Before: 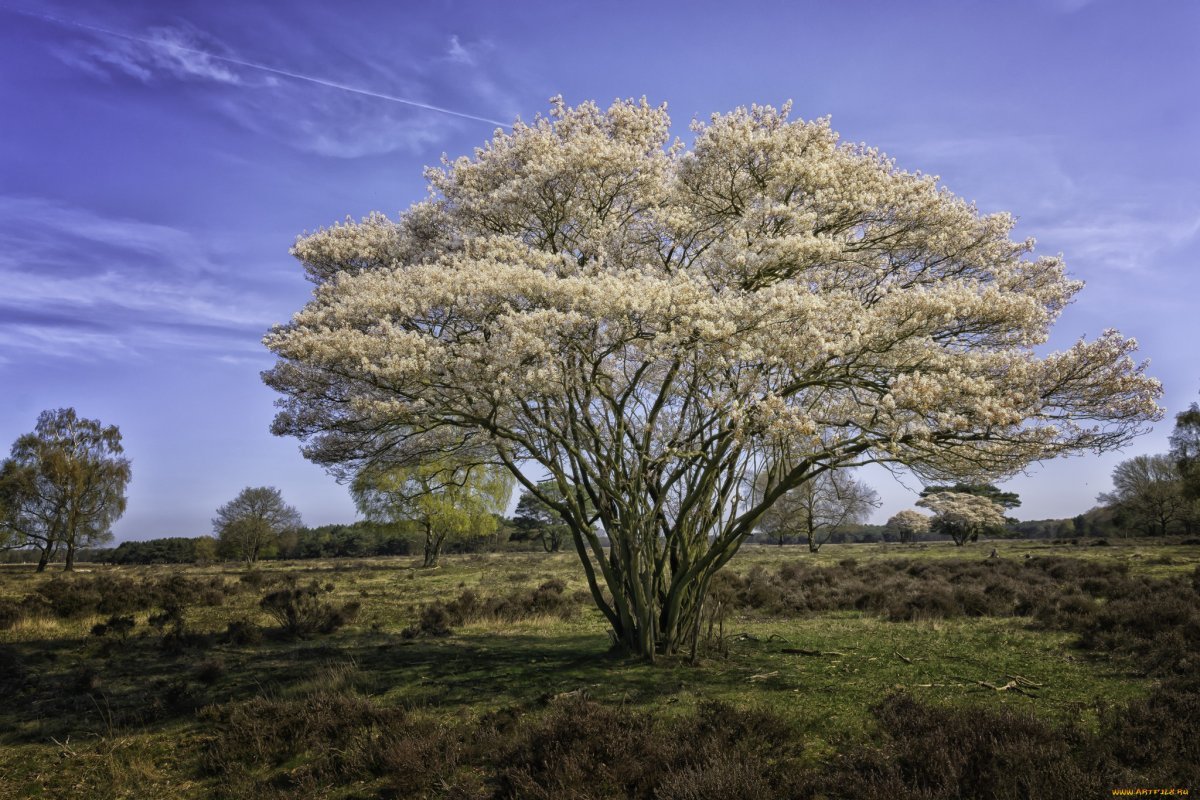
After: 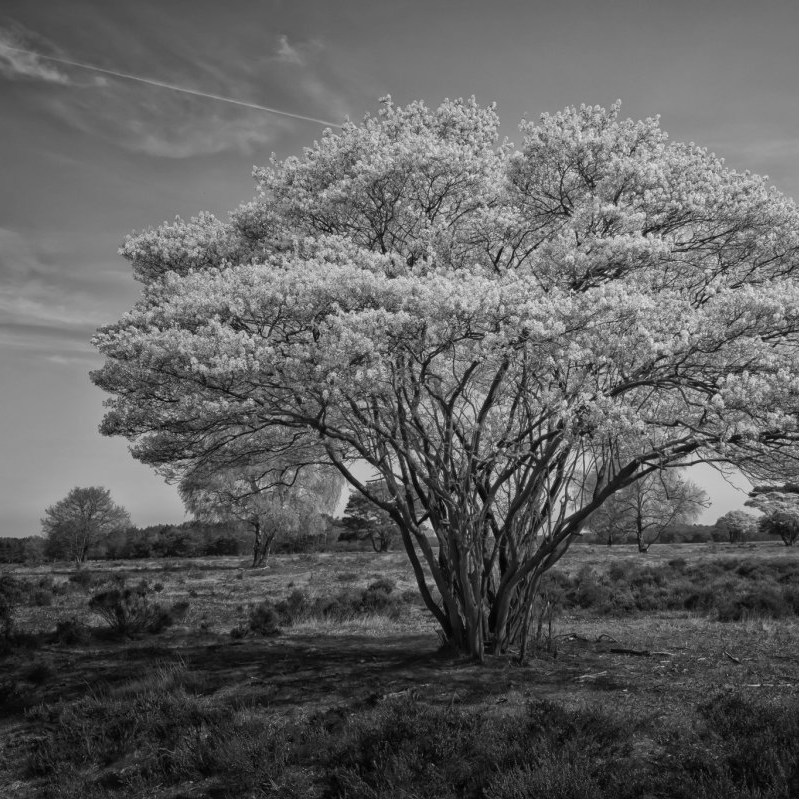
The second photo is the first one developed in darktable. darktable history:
monochrome: a -74.22, b 78.2
crop and rotate: left 14.292%, right 19.041%
